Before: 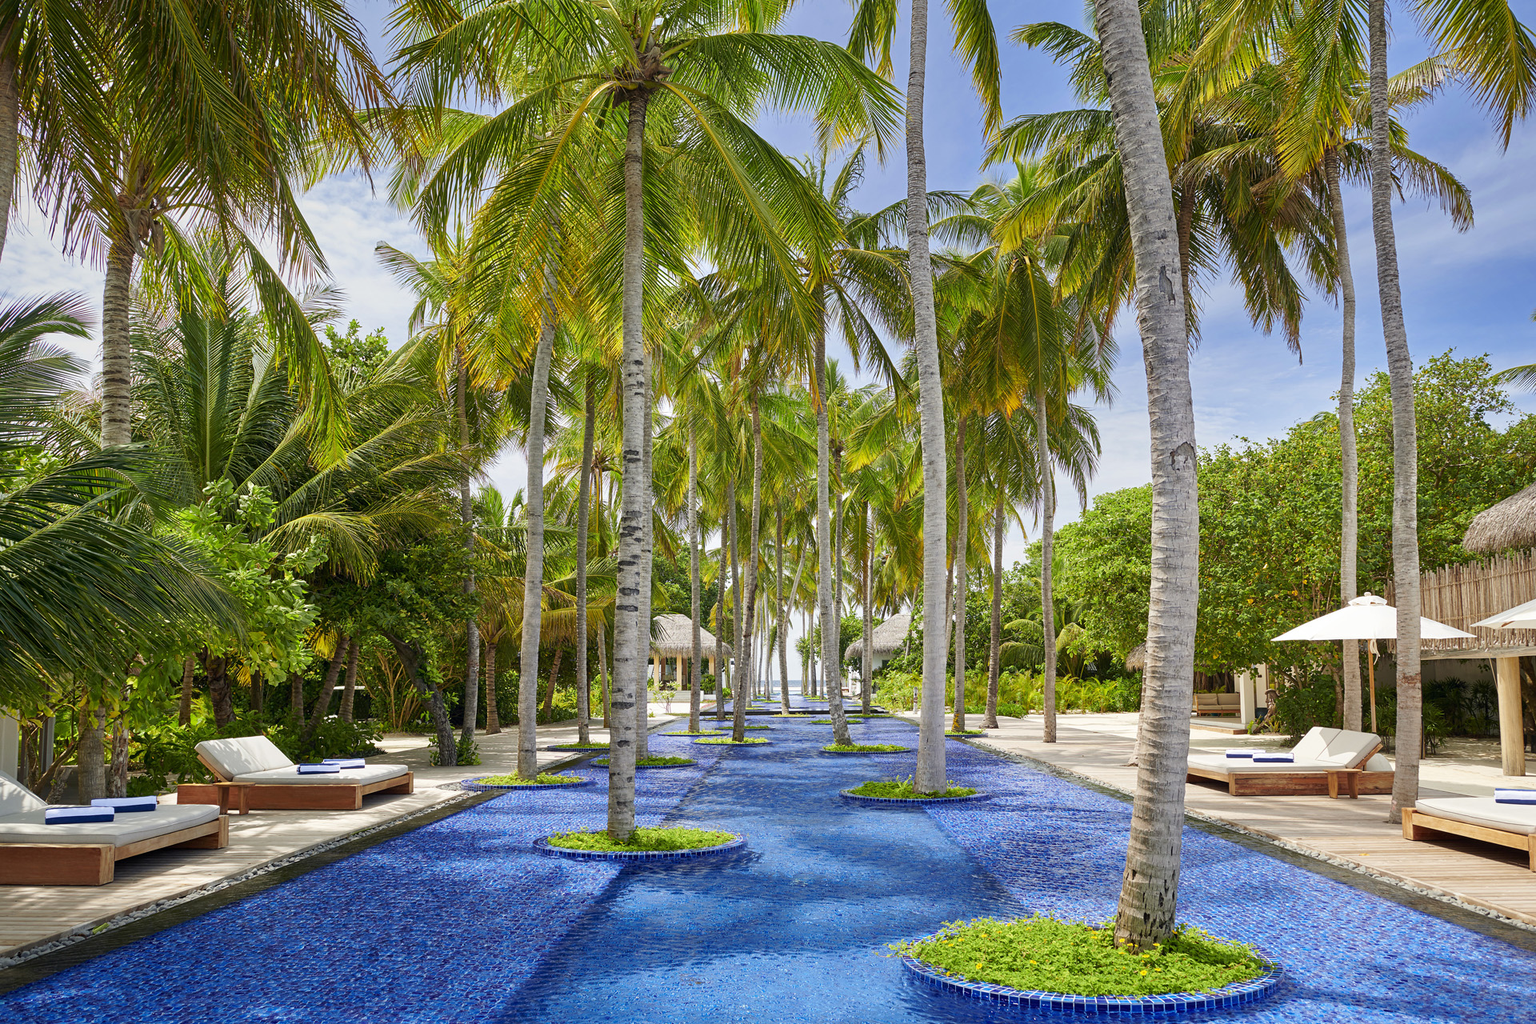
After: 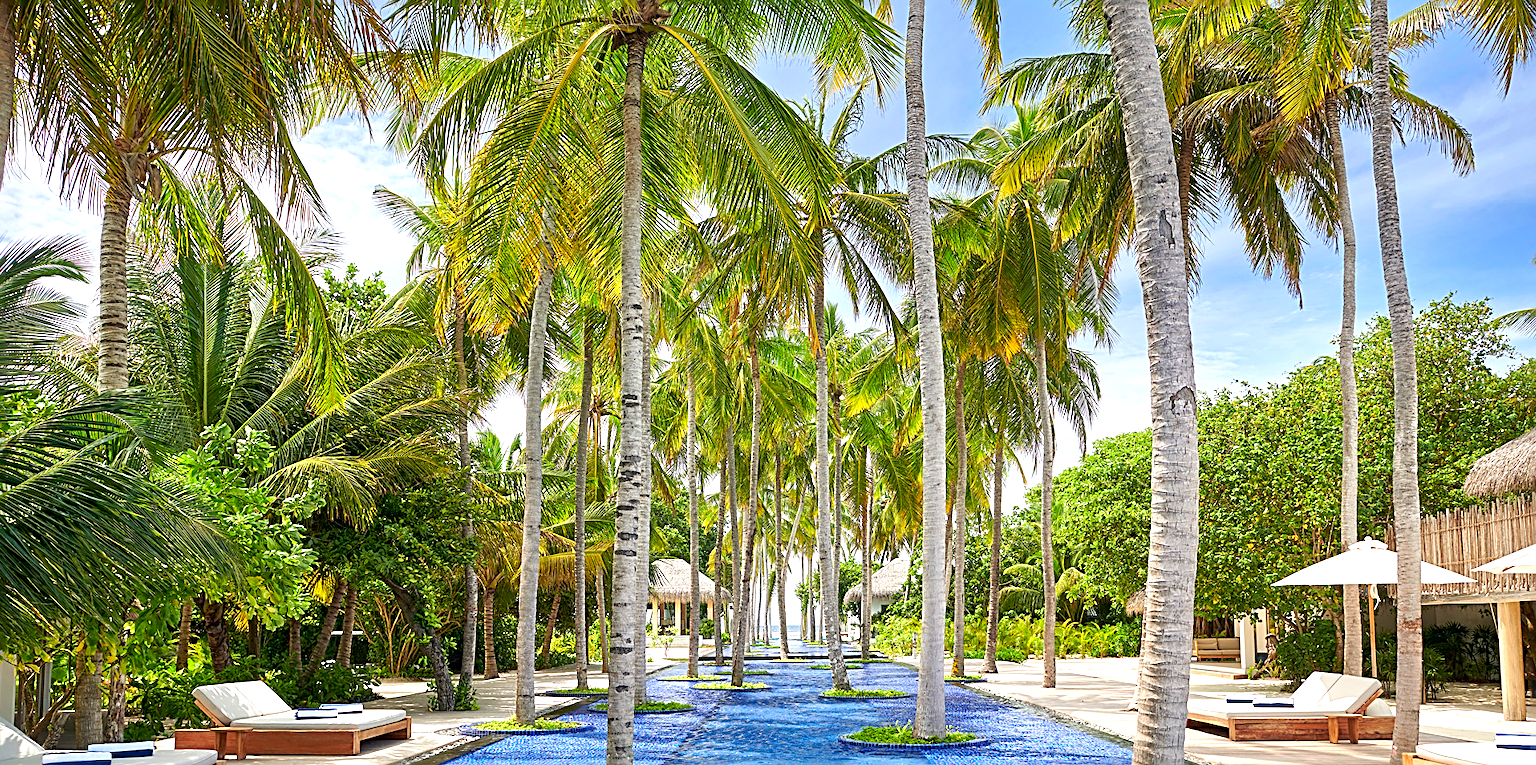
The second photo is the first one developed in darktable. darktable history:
crop: left 0.238%, top 5.558%, bottom 19.843%
exposure: exposure 0.581 EV, compensate highlight preservation false
sharpen: radius 2.617, amount 0.686
